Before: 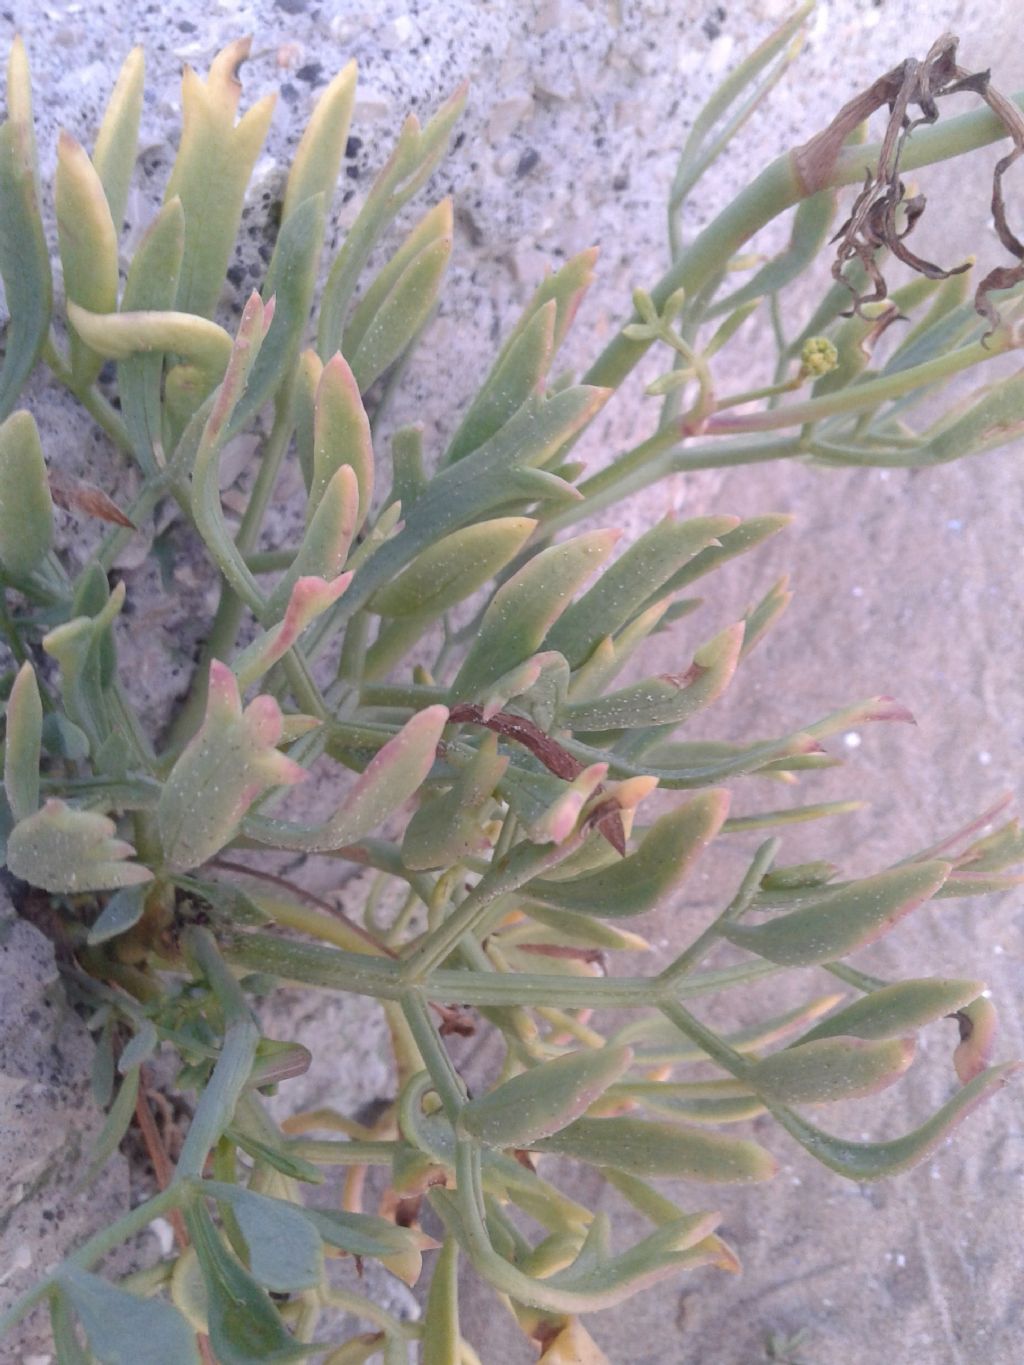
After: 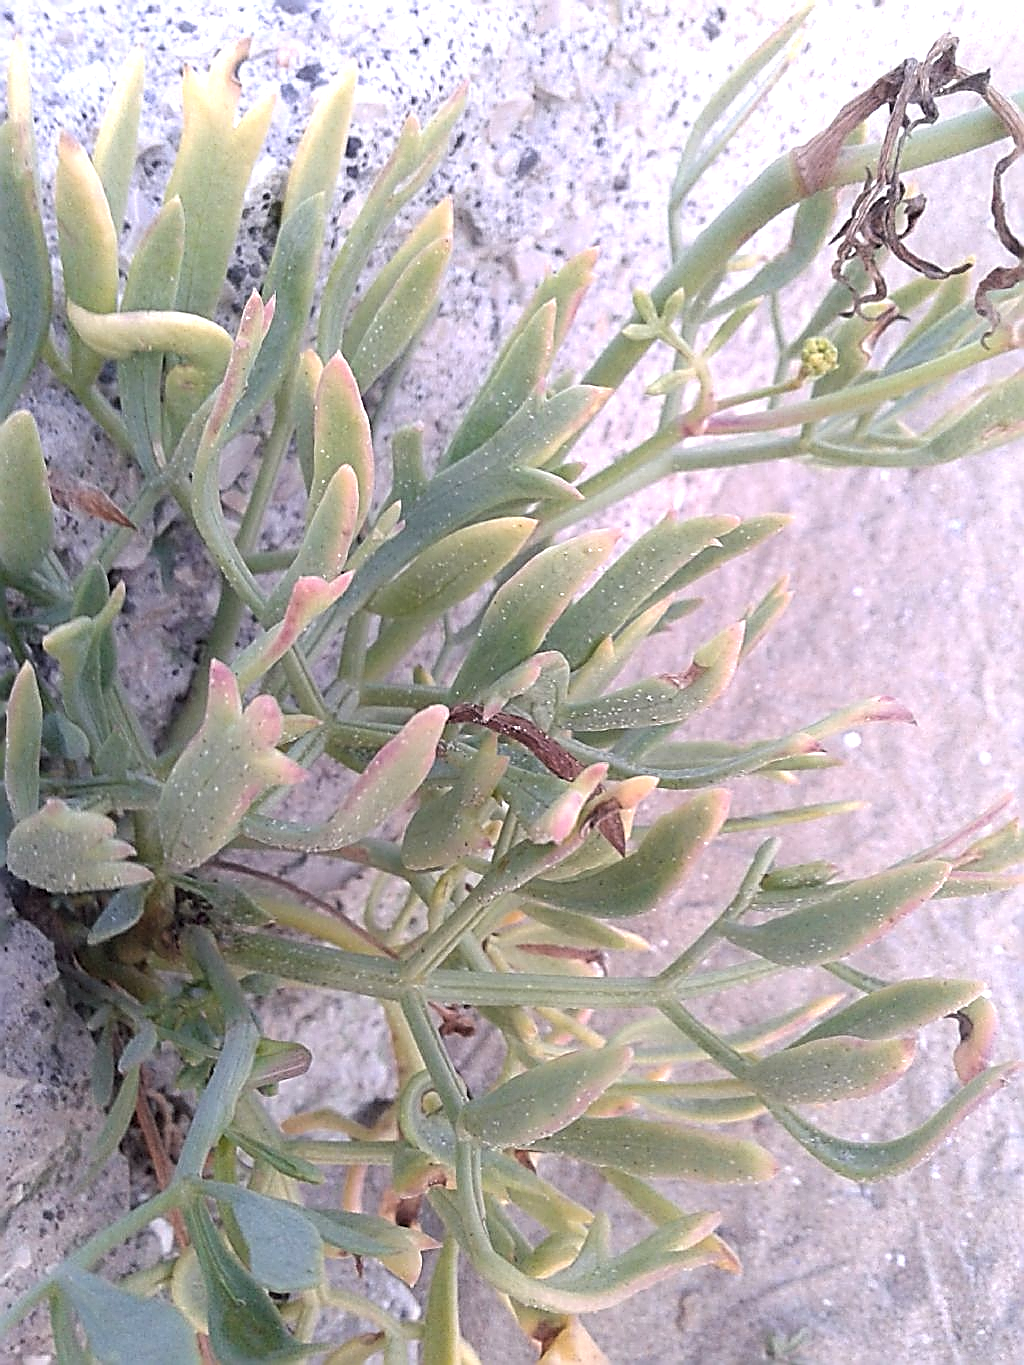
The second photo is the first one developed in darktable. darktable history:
tone equalizer: -8 EV -0.754 EV, -7 EV -0.716 EV, -6 EV -0.589 EV, -5 EV -0.422 EV, -3 EV 0.402 EV, -2 EV 0.6 EV, -1 EV 0.68 EV, +0 EV 0.754 EV, smoothing diameter 2.15%, edges refinement/feathering 23.61, mask exposure compensation -1.57 EV, filter diffusion 5
sharpen: amount 1.862
